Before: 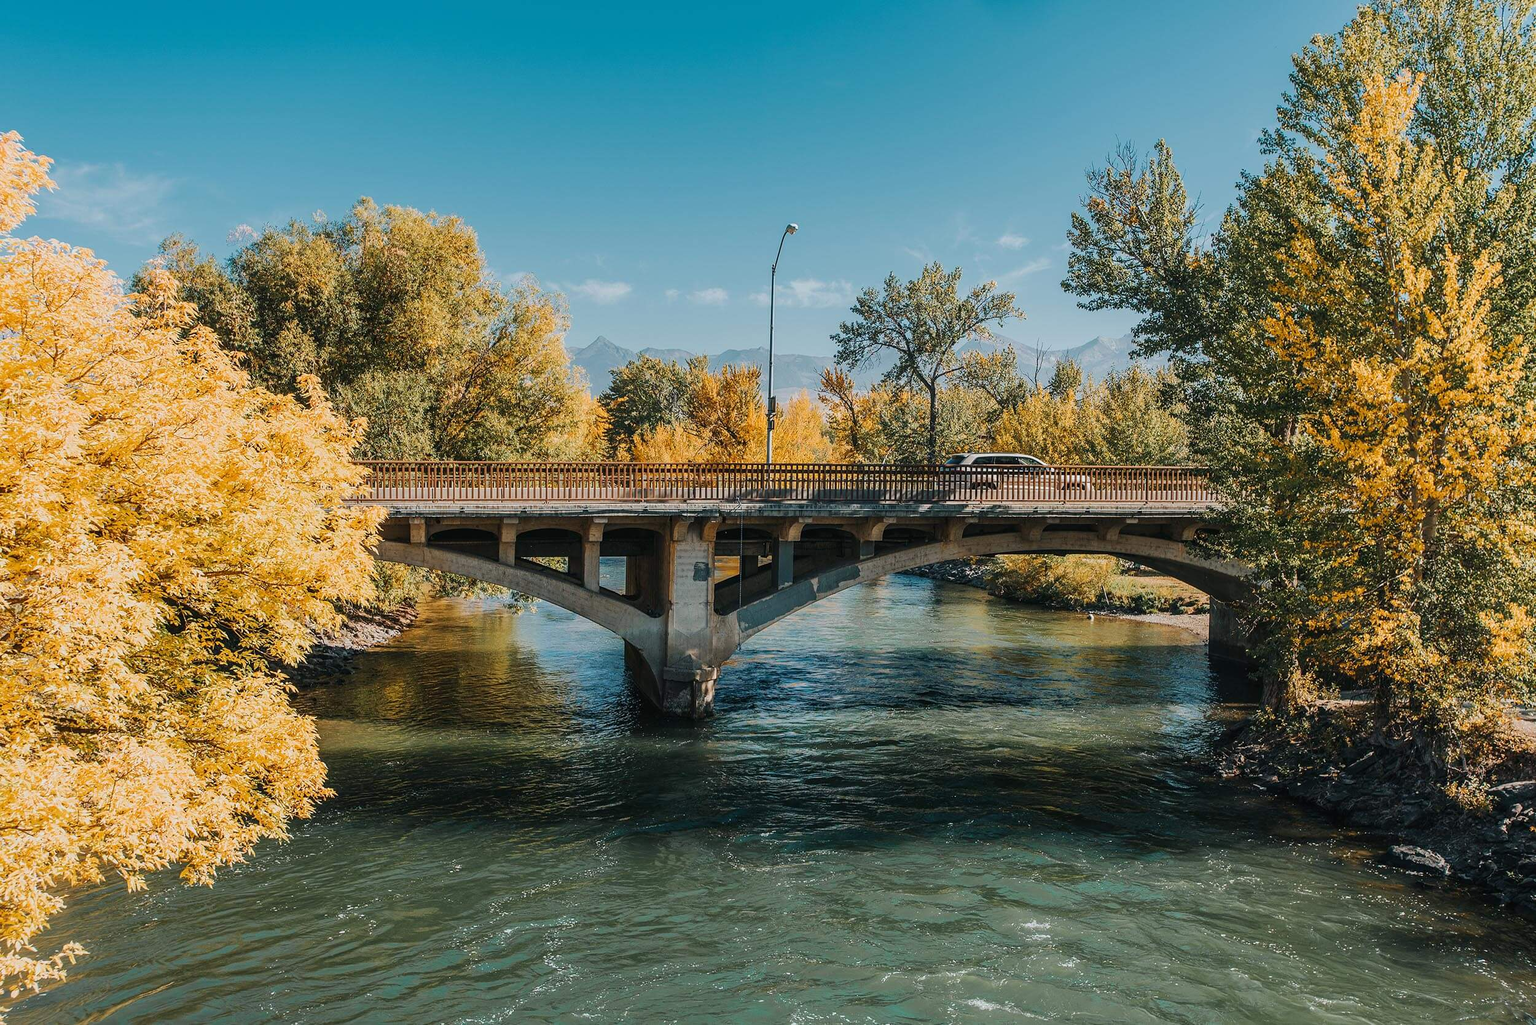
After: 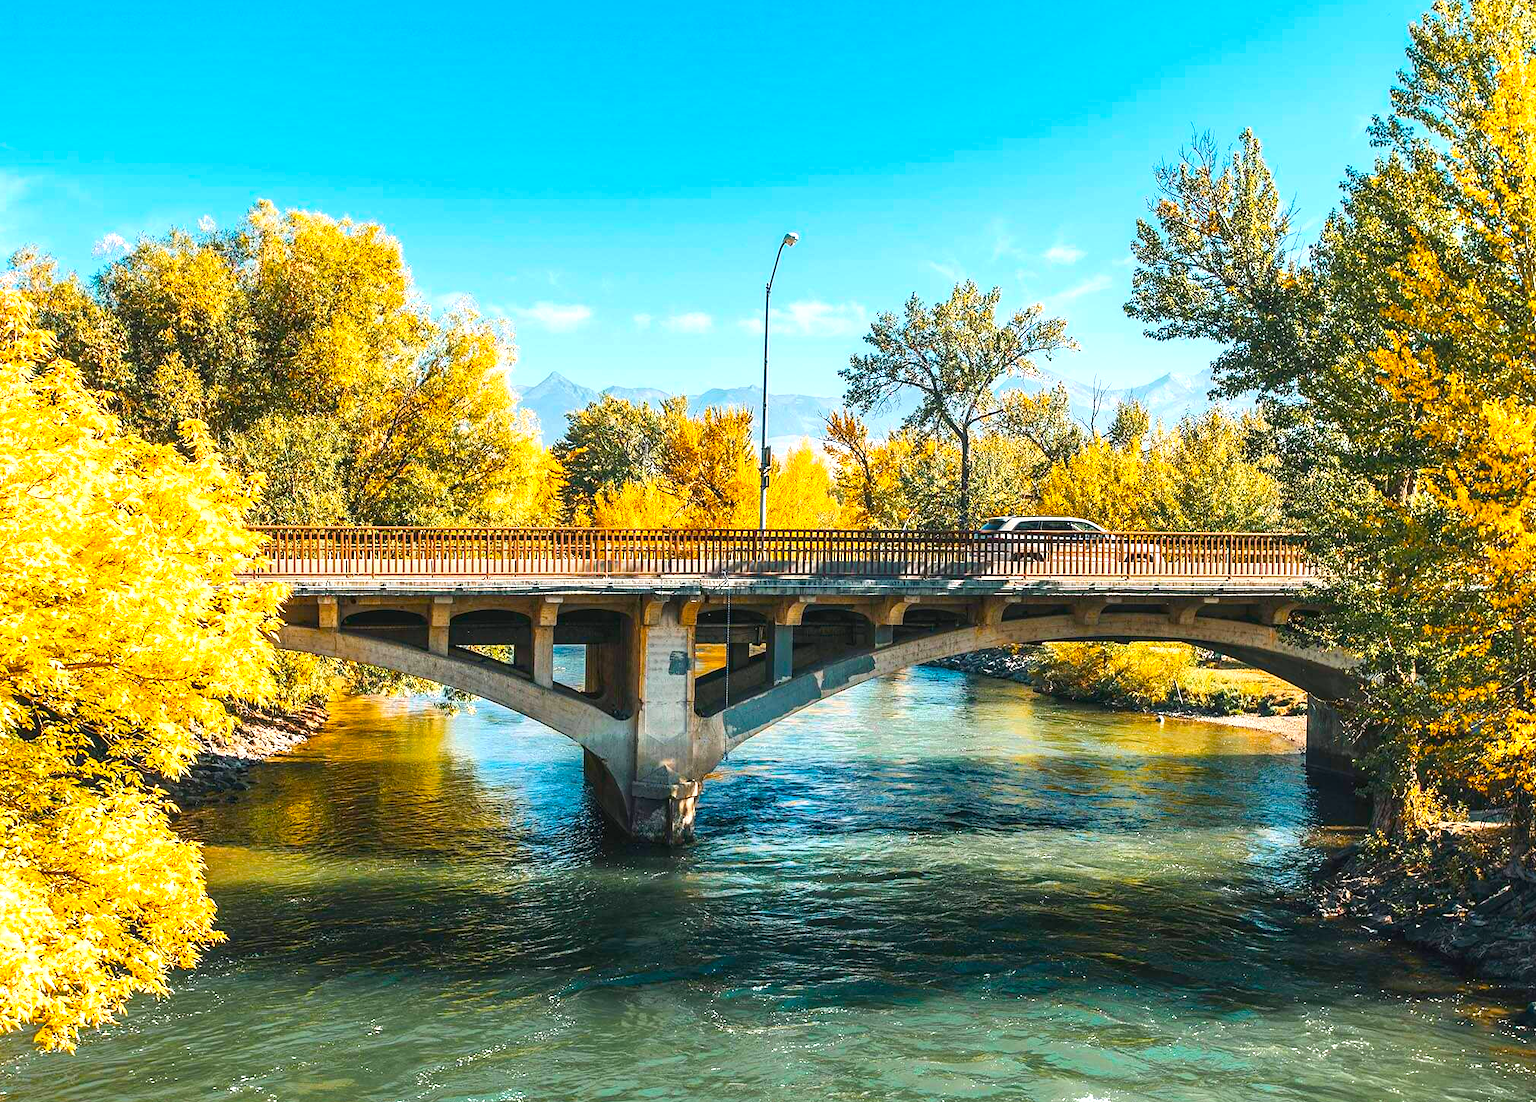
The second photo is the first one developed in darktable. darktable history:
color balance rgb: linear chroma grading › global chroma 15%, perceptual saturation grading › global saturation 30%
crop: left 9.929%, top 3.475%, right 9.188%, bottom 9.529%
exposure: black level correction 0, exposure 1.1 EV, compensate exposure bias true, compensate highlight preservation false
